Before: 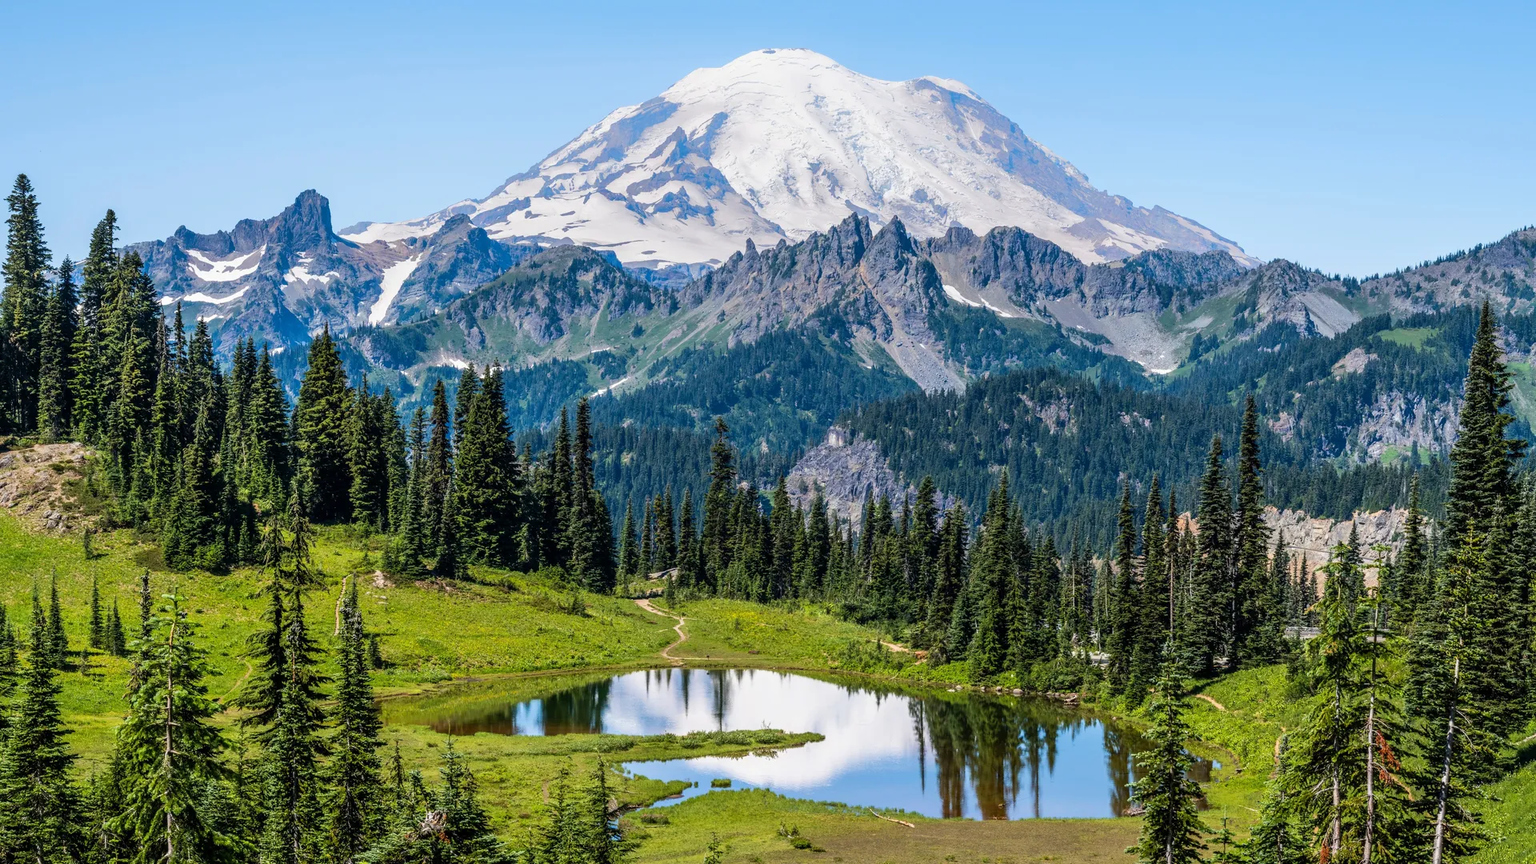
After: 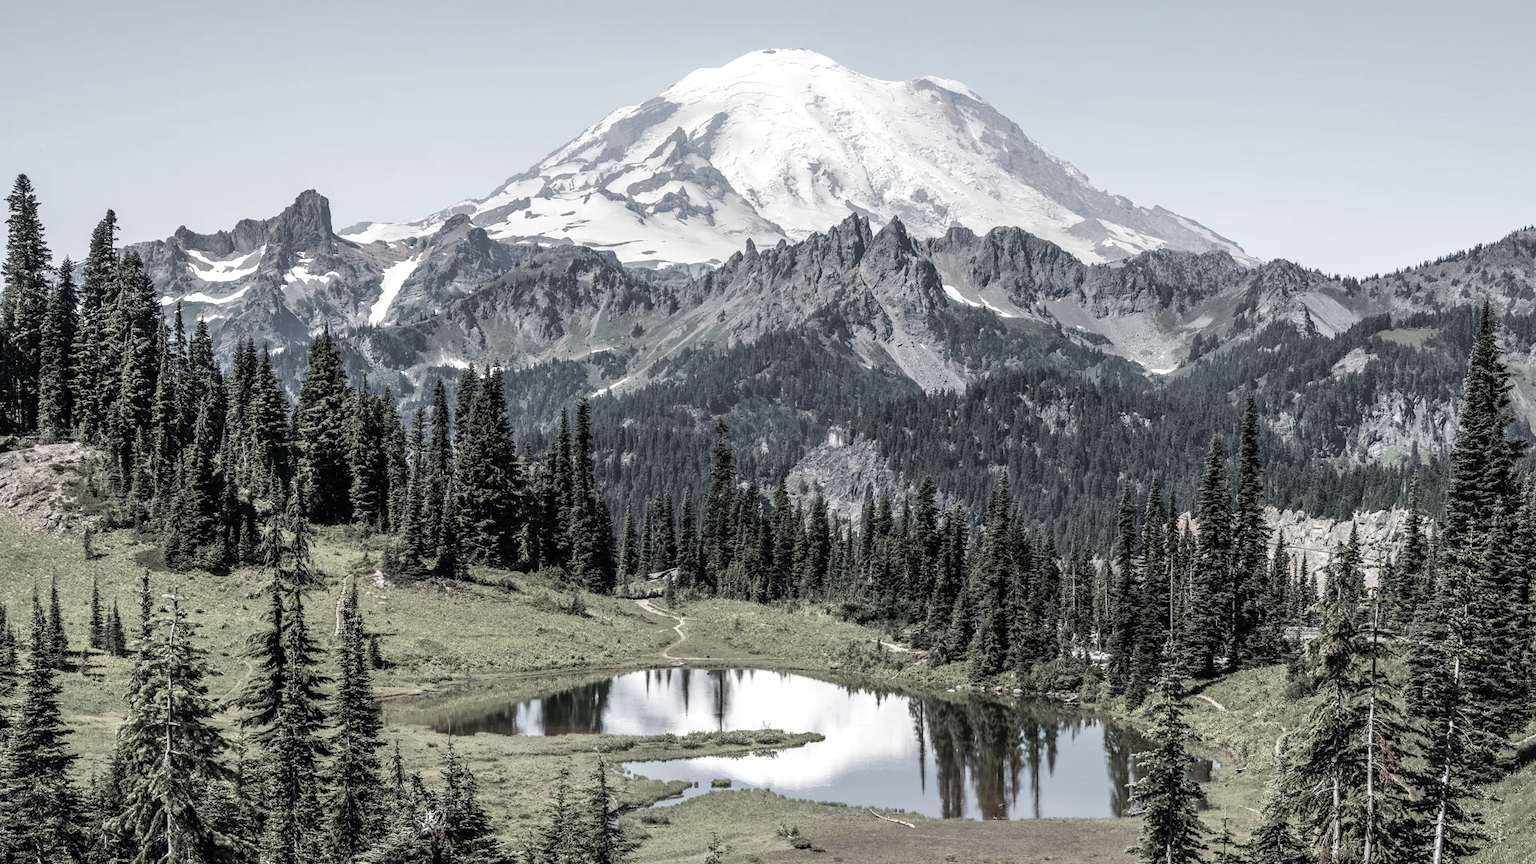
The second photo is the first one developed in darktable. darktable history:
color correction: saturation 0.2
exposure: exposure 0.217 EV, compensate highlight preservation false
